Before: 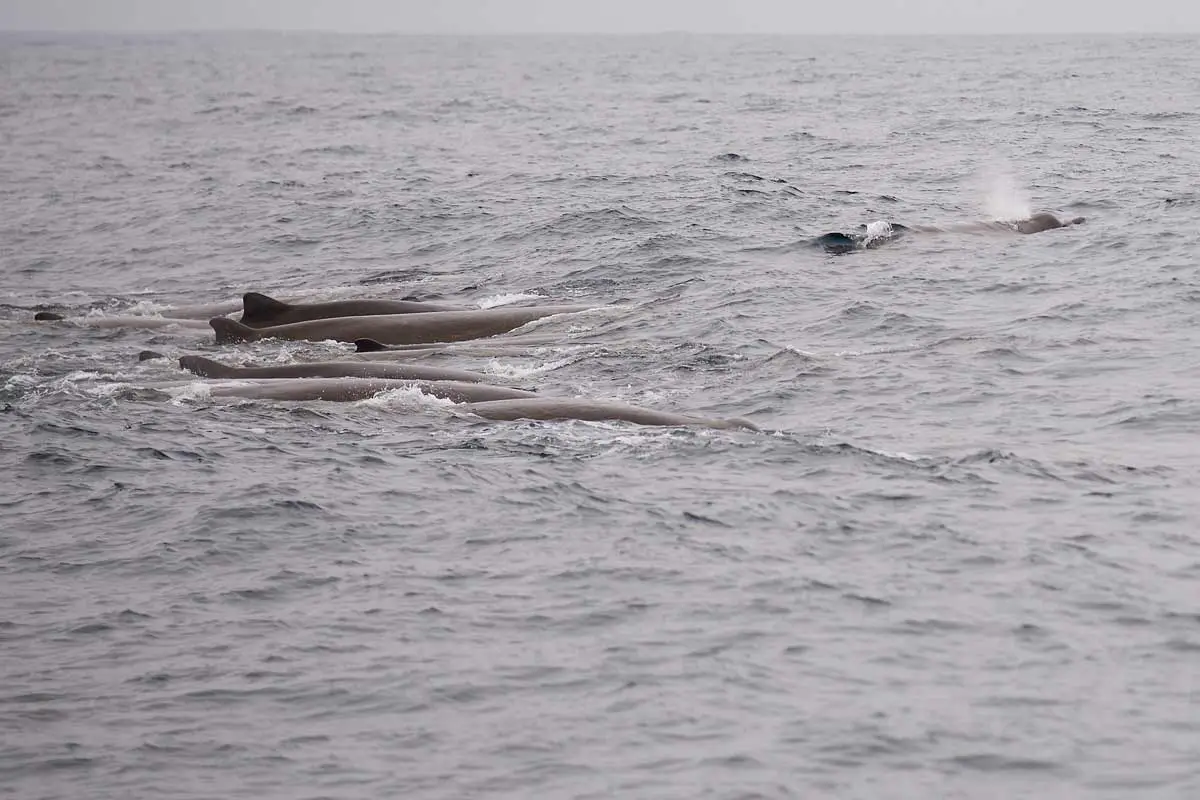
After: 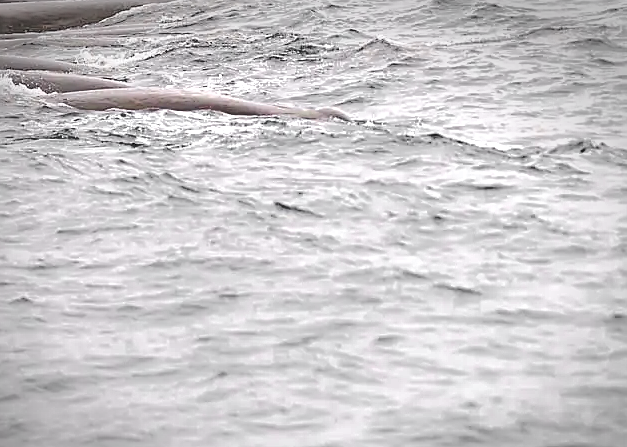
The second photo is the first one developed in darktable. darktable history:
shadows and highlights: shadows 48.47, highlights -41.51, soften with gaussian
tone equalizer: -7 EV -0.647 EV, -6 EV 1.01 EV, -5 EV -0.453 EV, -4 EV 0.405 EV, -3 EV 0.406 EV, -2 EV 0.173 EV, -1 EV -0.129 EV, +0 EV -0.361 EV
tone curve: curves: ch0 [(0, 0) (0.003, 0.169) (0.011, 0.169) (0.025, 0.169) (0.044, 0.173) (0.069, 0.178) (0.1, 0.183) (0.136, 0.185) (0.177, 0.197) (0.224, 0.227) (0.277, 0.292) (0.335, 0.391) (0.399, 0.491) (0.468, 0.592) (0.543, 0.672) (0.623, 0.734) (0.709, 0.785) (0.801, 0.844) (0.898, 0.893) (1, 1)], color space Lab, independent channels, preserve colors none
color zones: curves: ch1 [(0, 0.638) (0.193, 0.442) (0.286, 0.15) (0.429, 0.14) (0.571, 0.142) (0.714, 0.154) (0.857, 0.175) (1, 0.638)]
crop: left 34.124%, top 38.857%, right 13.544%, bottom 5.212%
sharpen: on, module defaults
vignetting: center (-0.037, 0.144), automatic ratio true
exposure: black level correction 0, exposure 1.386 EV, compensate highlight preservation false
